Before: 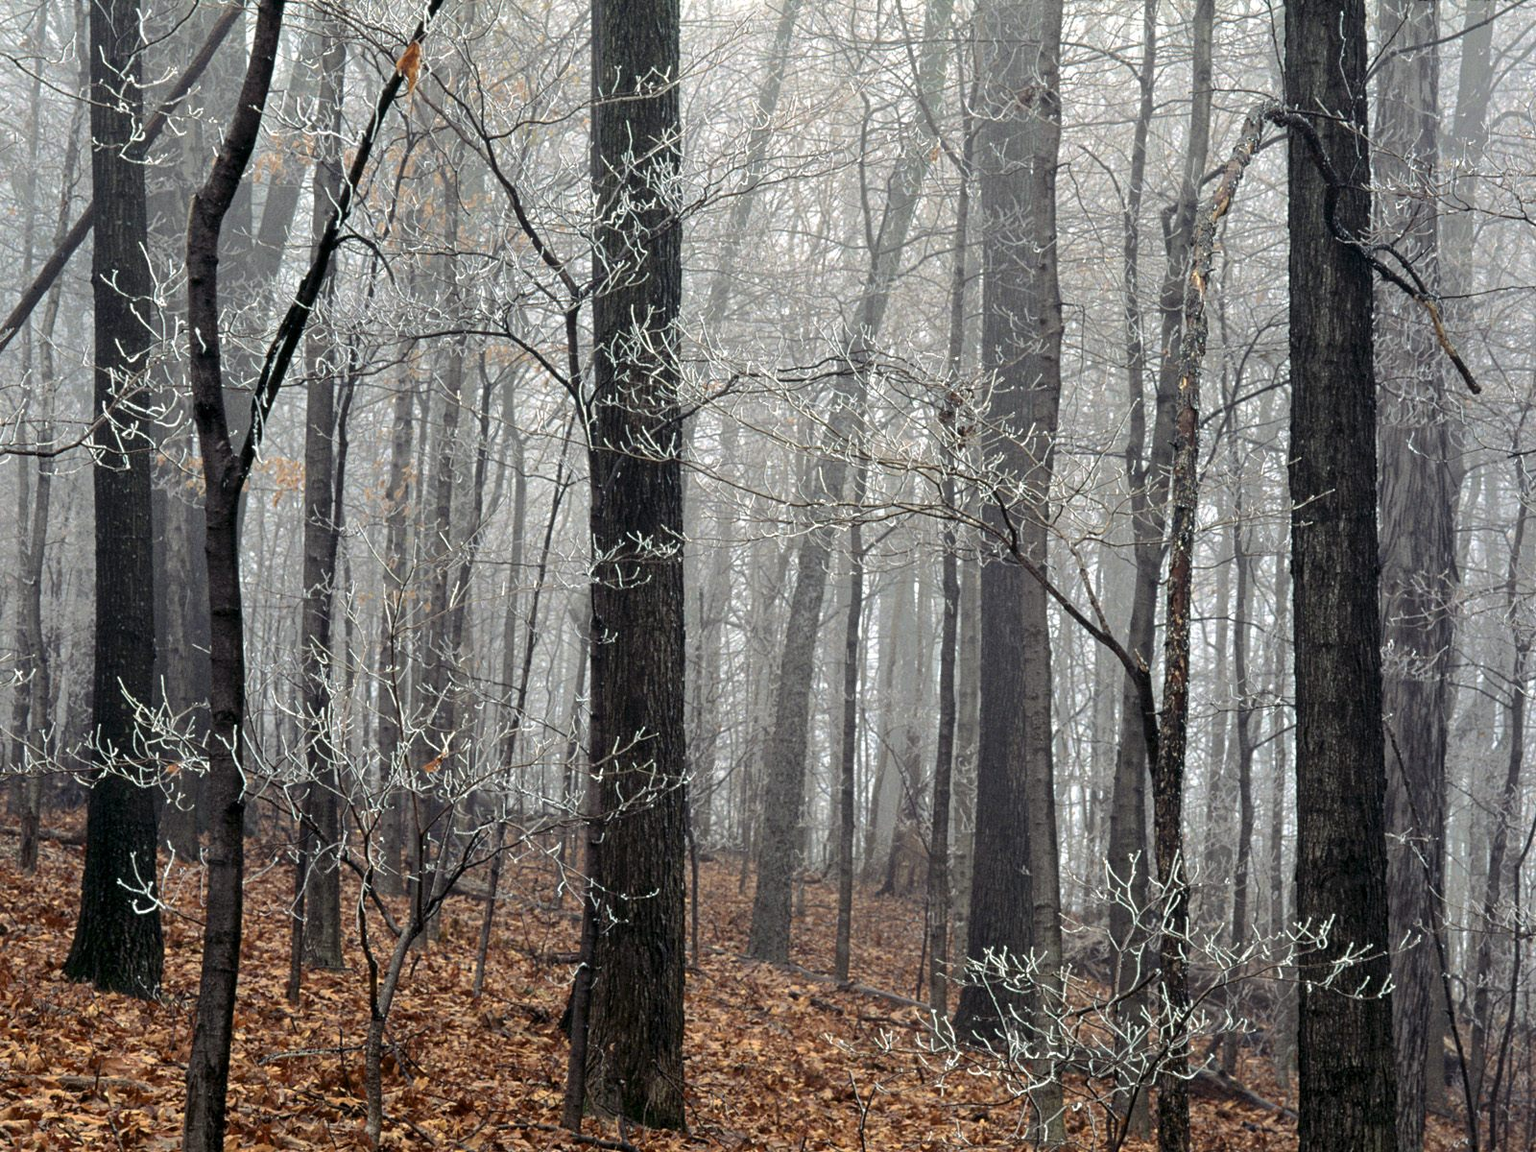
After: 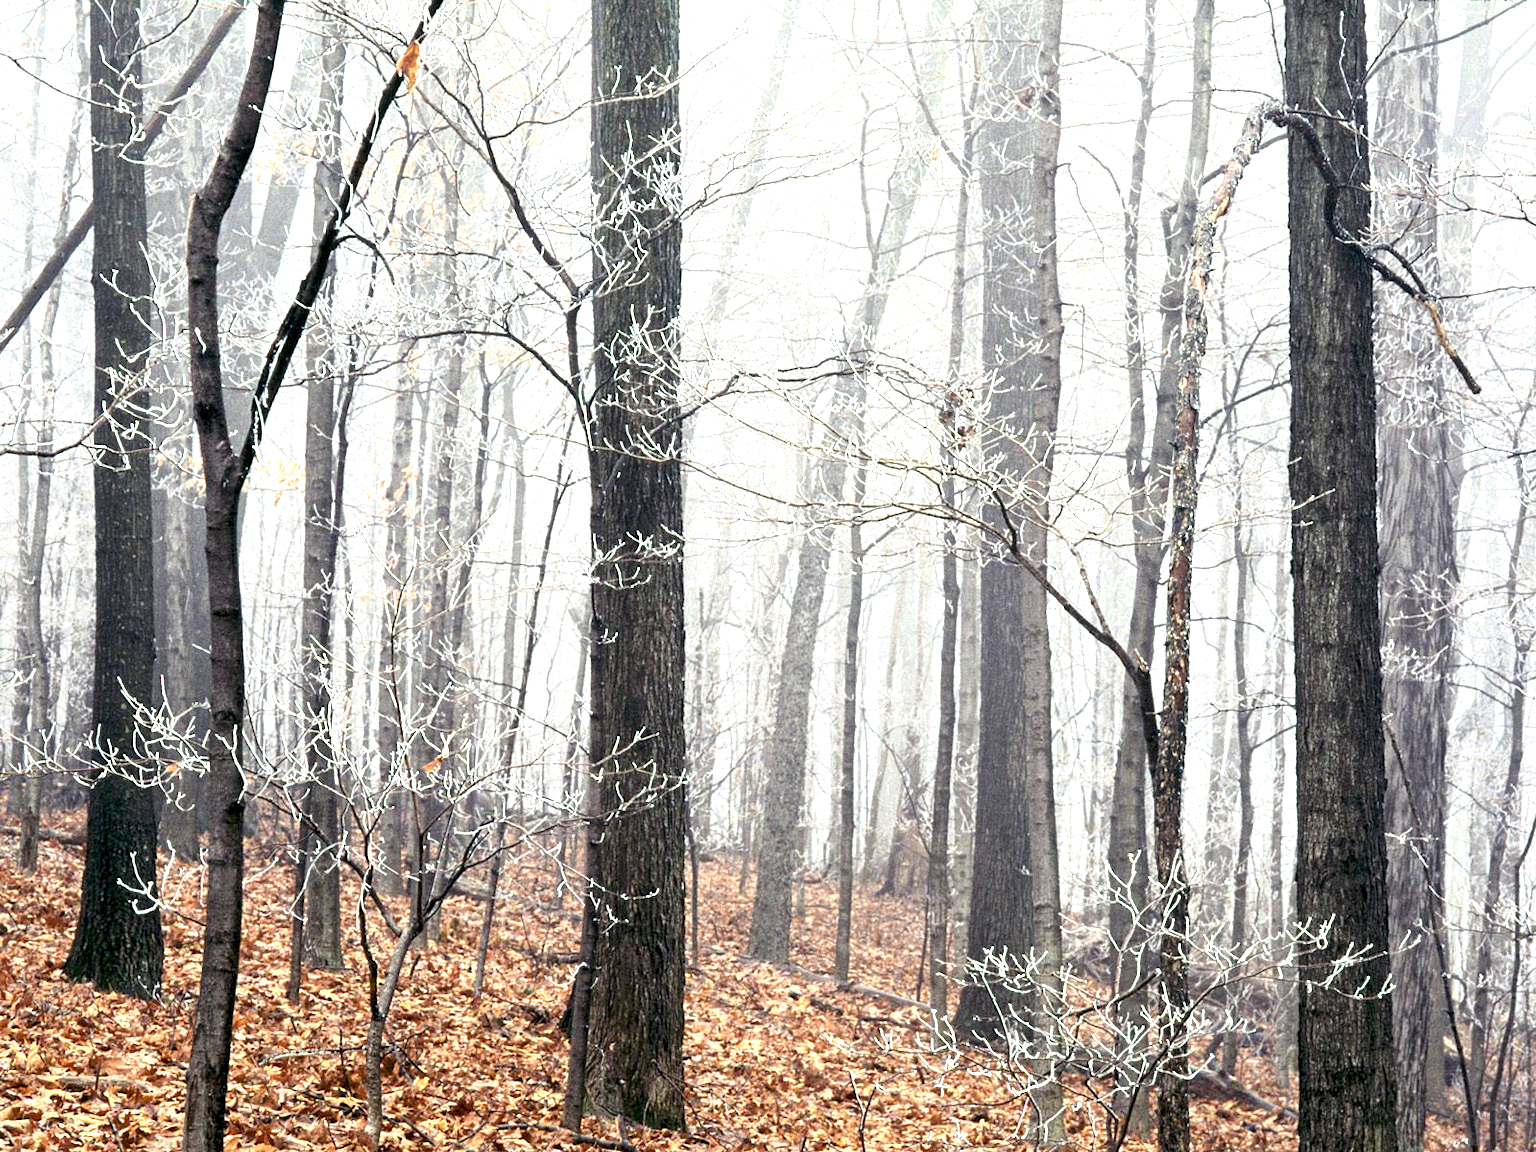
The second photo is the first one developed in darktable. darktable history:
exposure: black level correction 0.001, exposure 1.653 EV, compensate exposure bias true, compensate highlight preservation false
